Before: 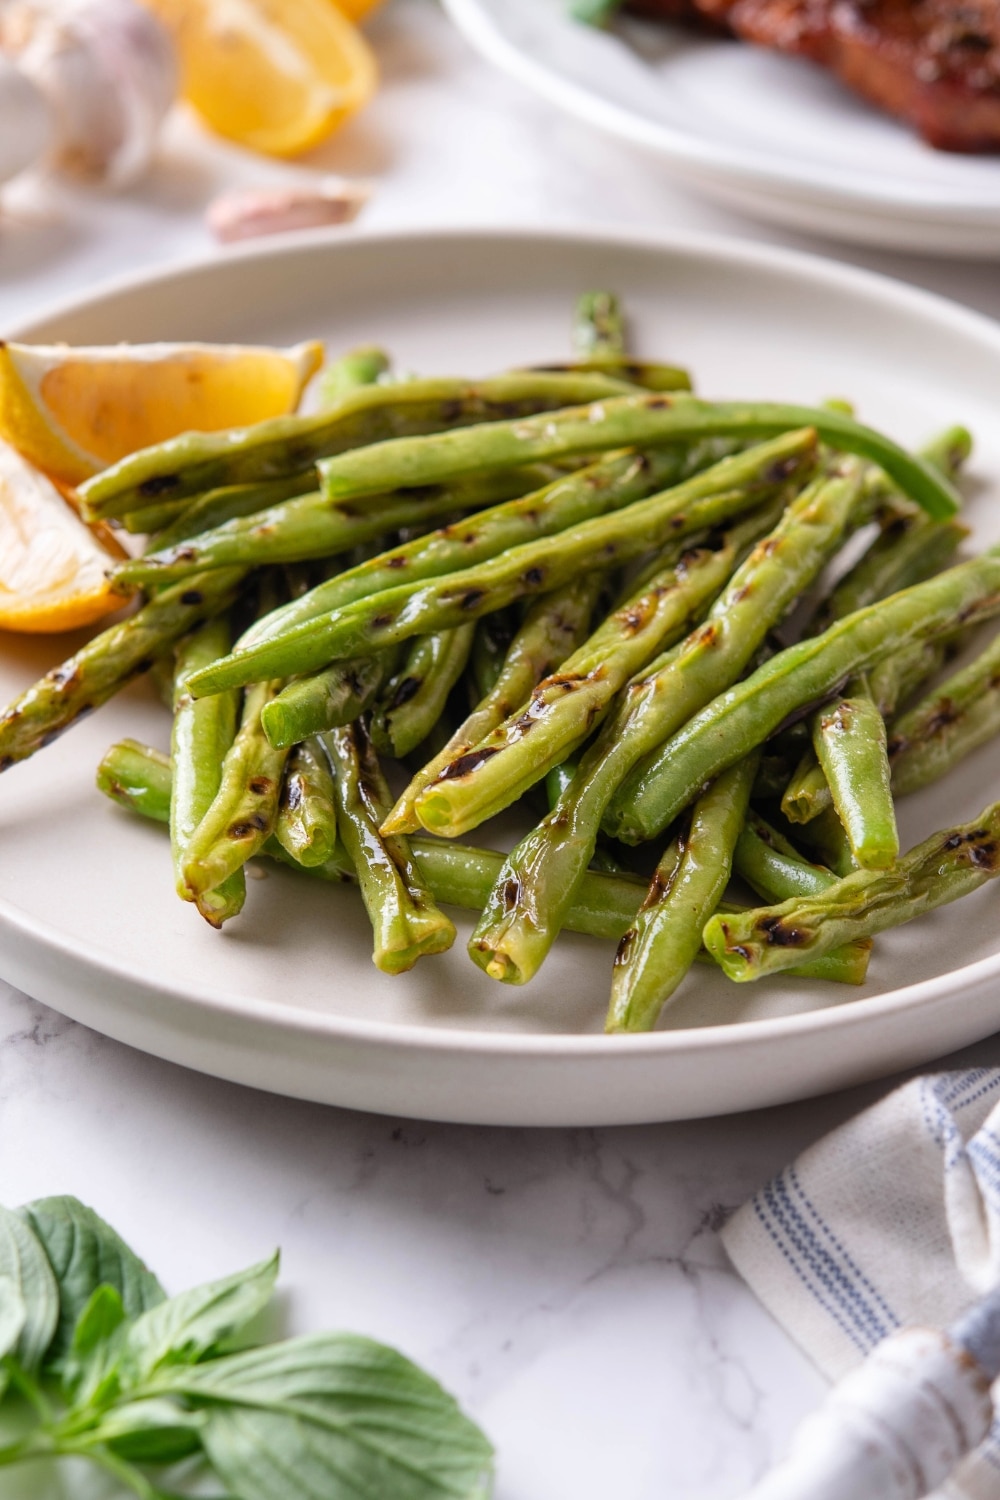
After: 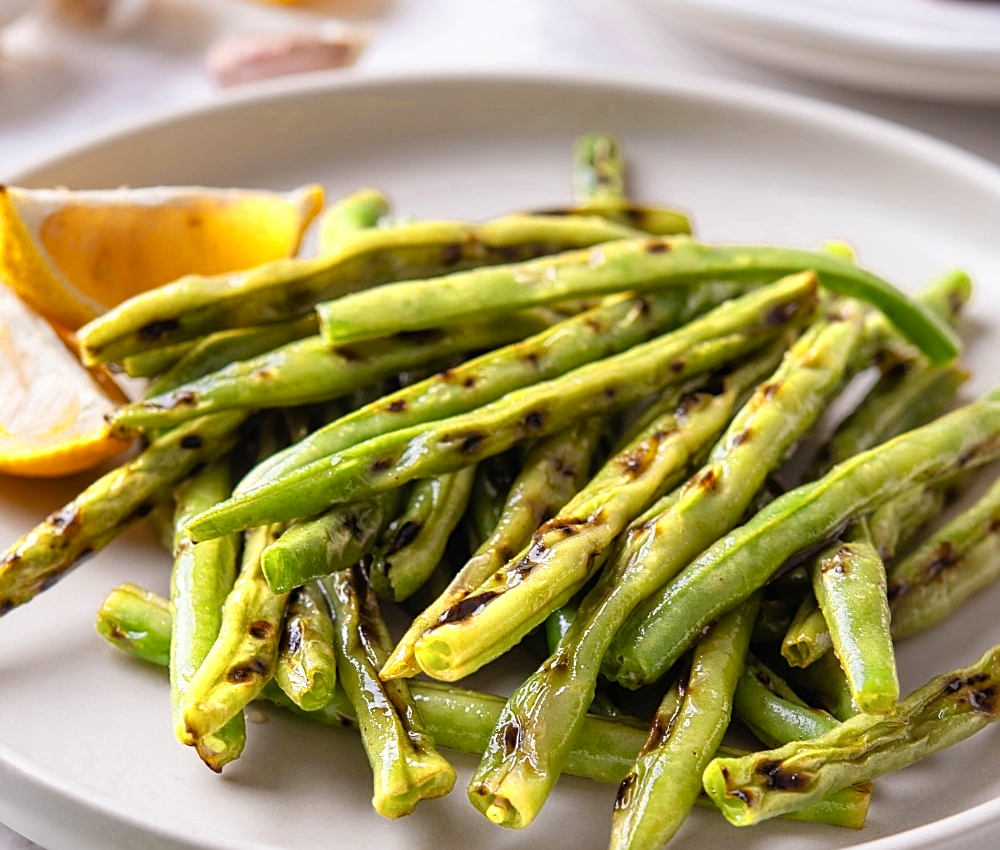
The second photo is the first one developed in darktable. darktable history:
color zones: curves: ch0 [(0, 0.485) (0.178, 0.476) (0.261, 0.623) (0.411, 0.403) (0.708, 0.603) (0.934, 0.412)]; ch1 [(0.003, 0.485) (0.149, 0.496) (0.229, 0.584) (0.326, 0.551) (0.484, 0.262) (0.757, 0.643)]
sharpen: on, module defaults
crop and rotate: top 10.44%, bottom 32.85%
tone equalizer: on, module defaults
